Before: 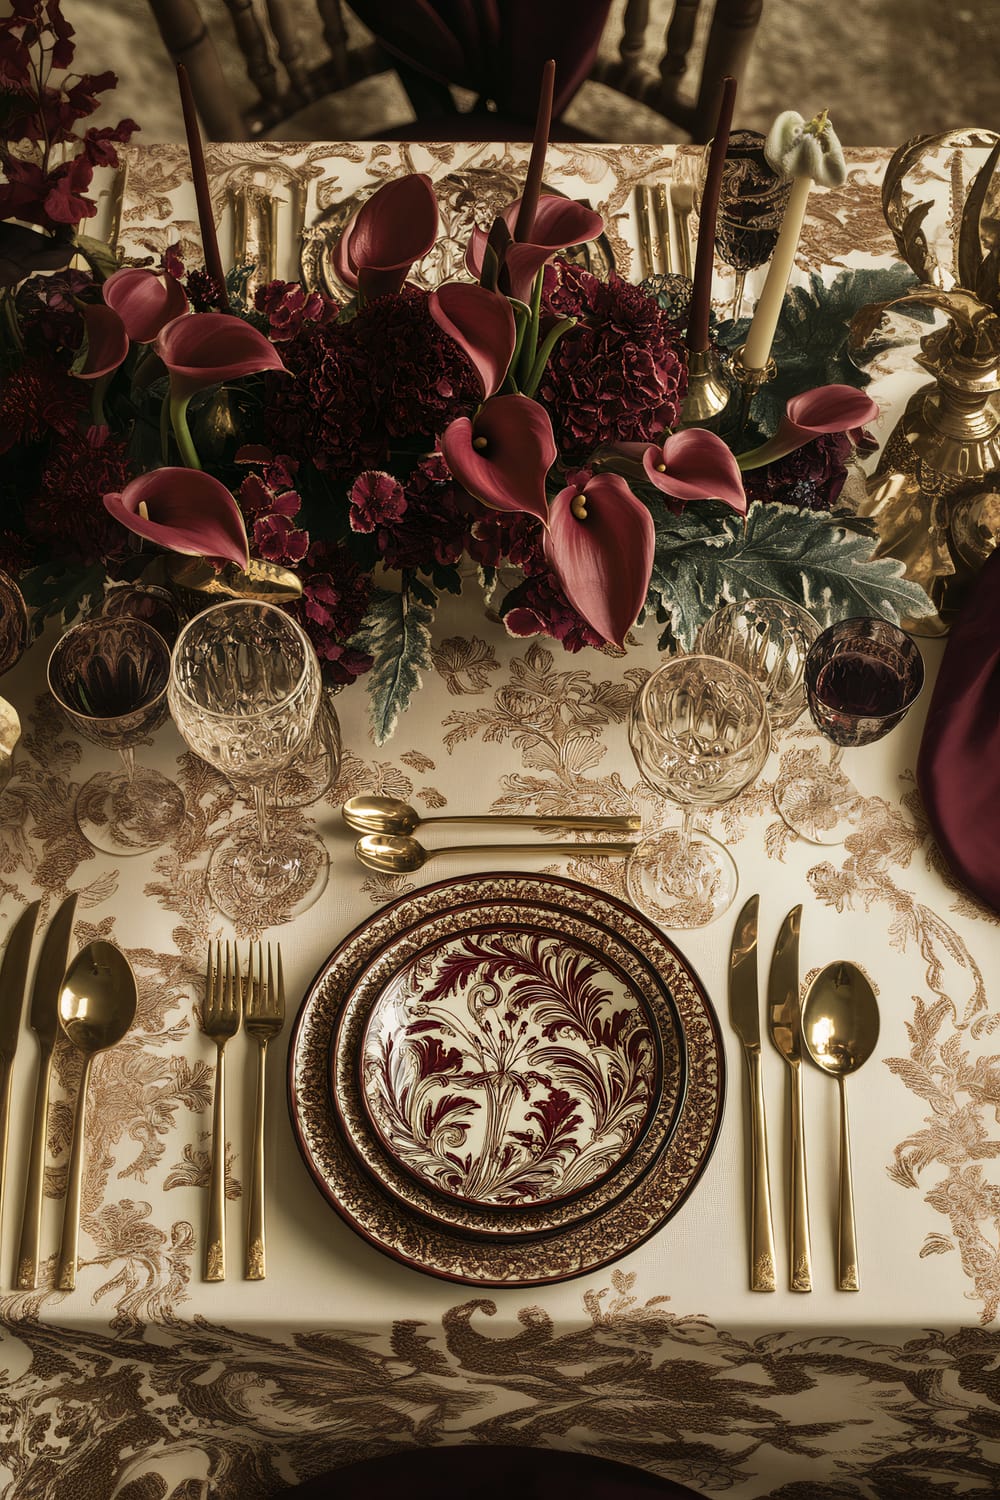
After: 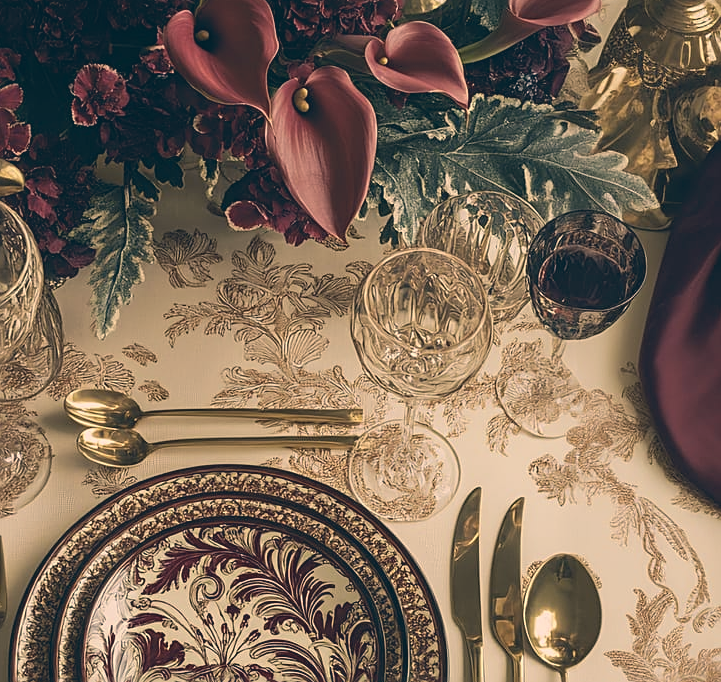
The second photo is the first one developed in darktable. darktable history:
color correction: highlights a* 10.3, highlights b* 14.38, shadows a* -9.69, shadows b* -14.8
sharpen: on, module defaults
tone equalizer: edges refinement/feathering 500, mask exposure compensation -1.57 EV, preserve details no
crop and rotate: left 27.838%, top 27.158%, bottom 27.31%
contrast brightness saturation: contrast -0.154, brightness 0.041, saturation -0.133
